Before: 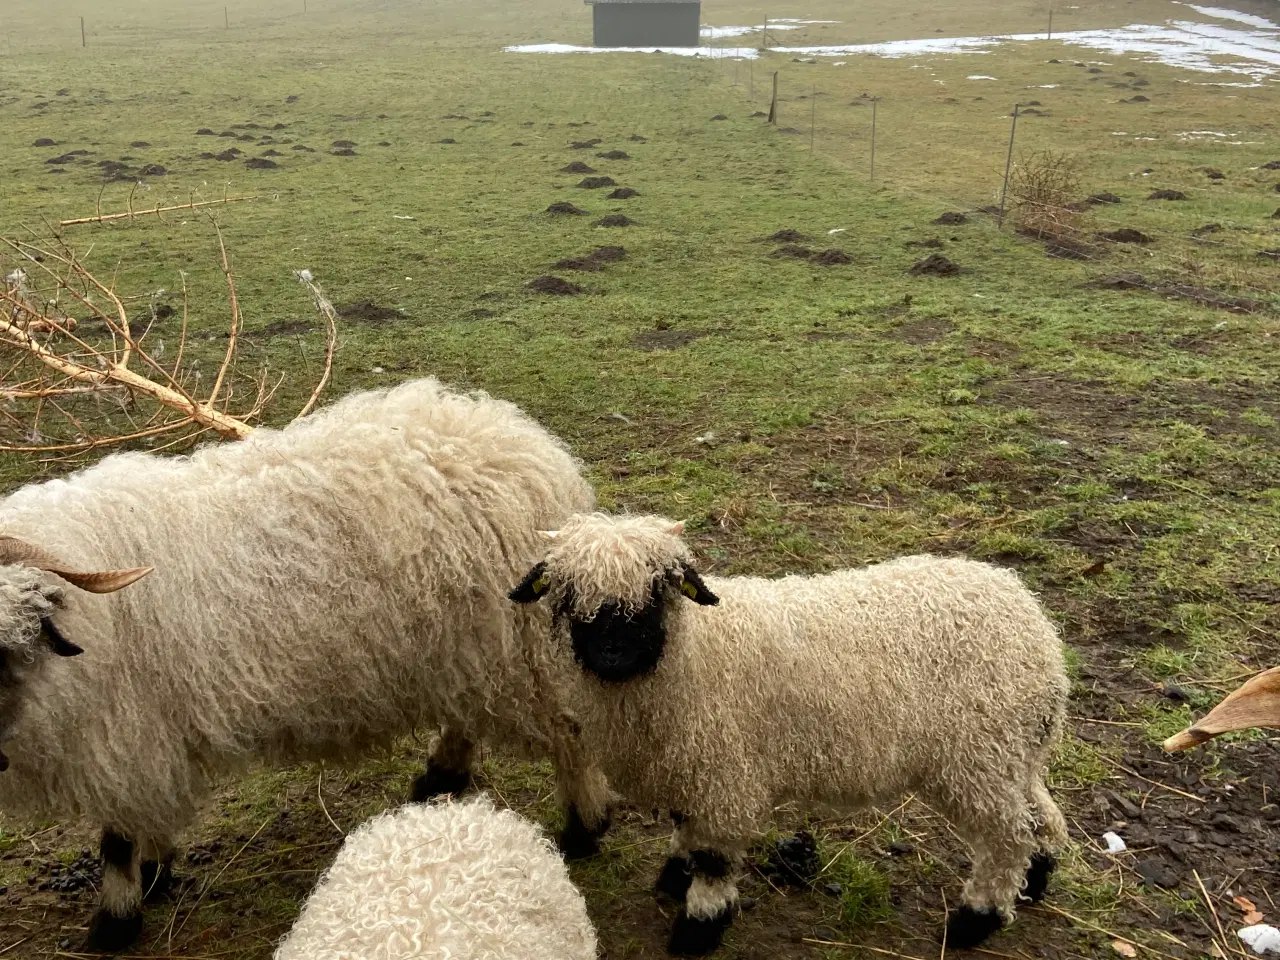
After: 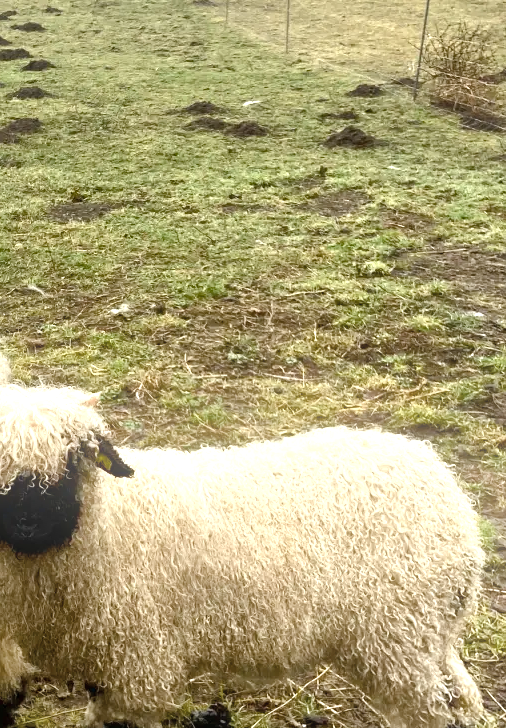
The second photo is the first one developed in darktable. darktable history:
color contrast: green-magenta contrast 0.8, blue-yellow contrast 1.1, unbound 0
bloom: size 15%, threshold 97%, strength 7%
crop: left 45.721%, top 13.393%, right 14.118%, bottom 10.01%
color balance rgb: linear chroma grading › shadows 32%, linear chroma grading › global chroma -2%, linear chroma grading › mid-tones 4%, perceptual saturation grading › global saturation -2%, perceptual saturation grading › highlights -8%, perceptual saturation grading › mid-tones 8%, perceptual saturation grading › shadows 4%, perceptual brilliance grading › highlights 8%, perceptual brilliance grading › mid-tones 4%, perceptual brilliance grading › shadows 2%, global vibrance 16%, saturation formula JzAzBz (2021)
exposure: exposure 0.921 EV, compensate highlight preservation false
color zones: curves: ch0 [(0, 0.5) (0.125, 0.4) (0.25, 0.5) (0.375, 0.4) (0.5, 0.4) (0.625, 0.6) (0.75, 0.6) (0.875, 0.5)]; ch1 [(0, 0.35) (0.125, 0.45) (0.25, 0.35) (0.375, 0.35) (0.5, 0.35) (0.625, 0.35) (0.75, 0.45) (0.875, 0.35)]; ch2 [(0, 0.6) (0.125, 0.5) (0.25, 0.5) (0.375, 0.6) (0.5, 0.6) (0.625, 0.5) (0.75, 0.5) (0.875, 0.5)]
shadows and highlights: shadows 60, soften with gaussian
